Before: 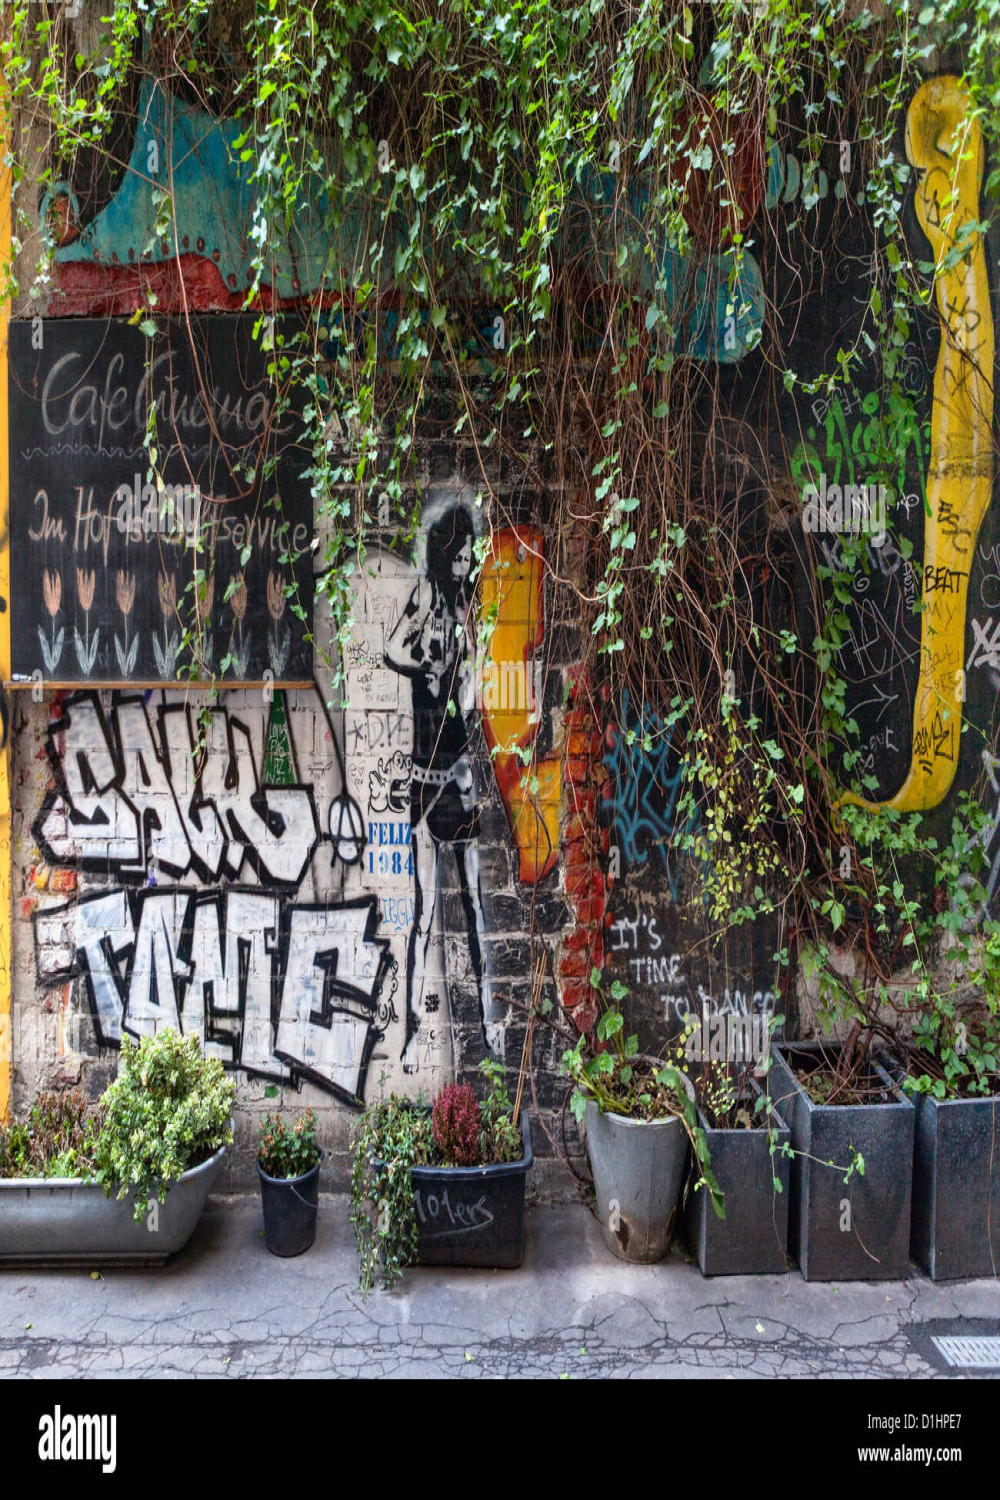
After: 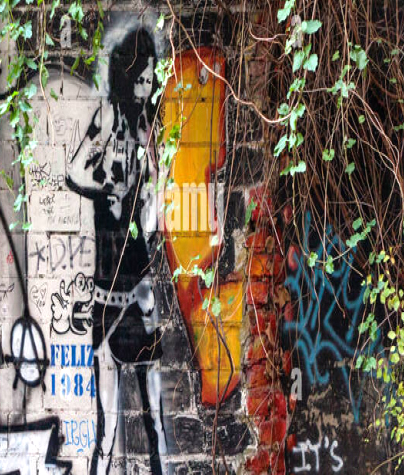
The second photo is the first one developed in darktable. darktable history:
crop: left 31.837%, top 31.906%, right 27.738%, bottom 36.364%
tone equalizer: -8 EV -0.412 EV, -7 EV -0.374 EV, -6 EV -0.332 EV, -5 EV -0.191 EV, -3 EV 0.214 EV, -2 EV 0.315 EV, -1 EV 0.408 EV, +0 EV 0.395 EV
